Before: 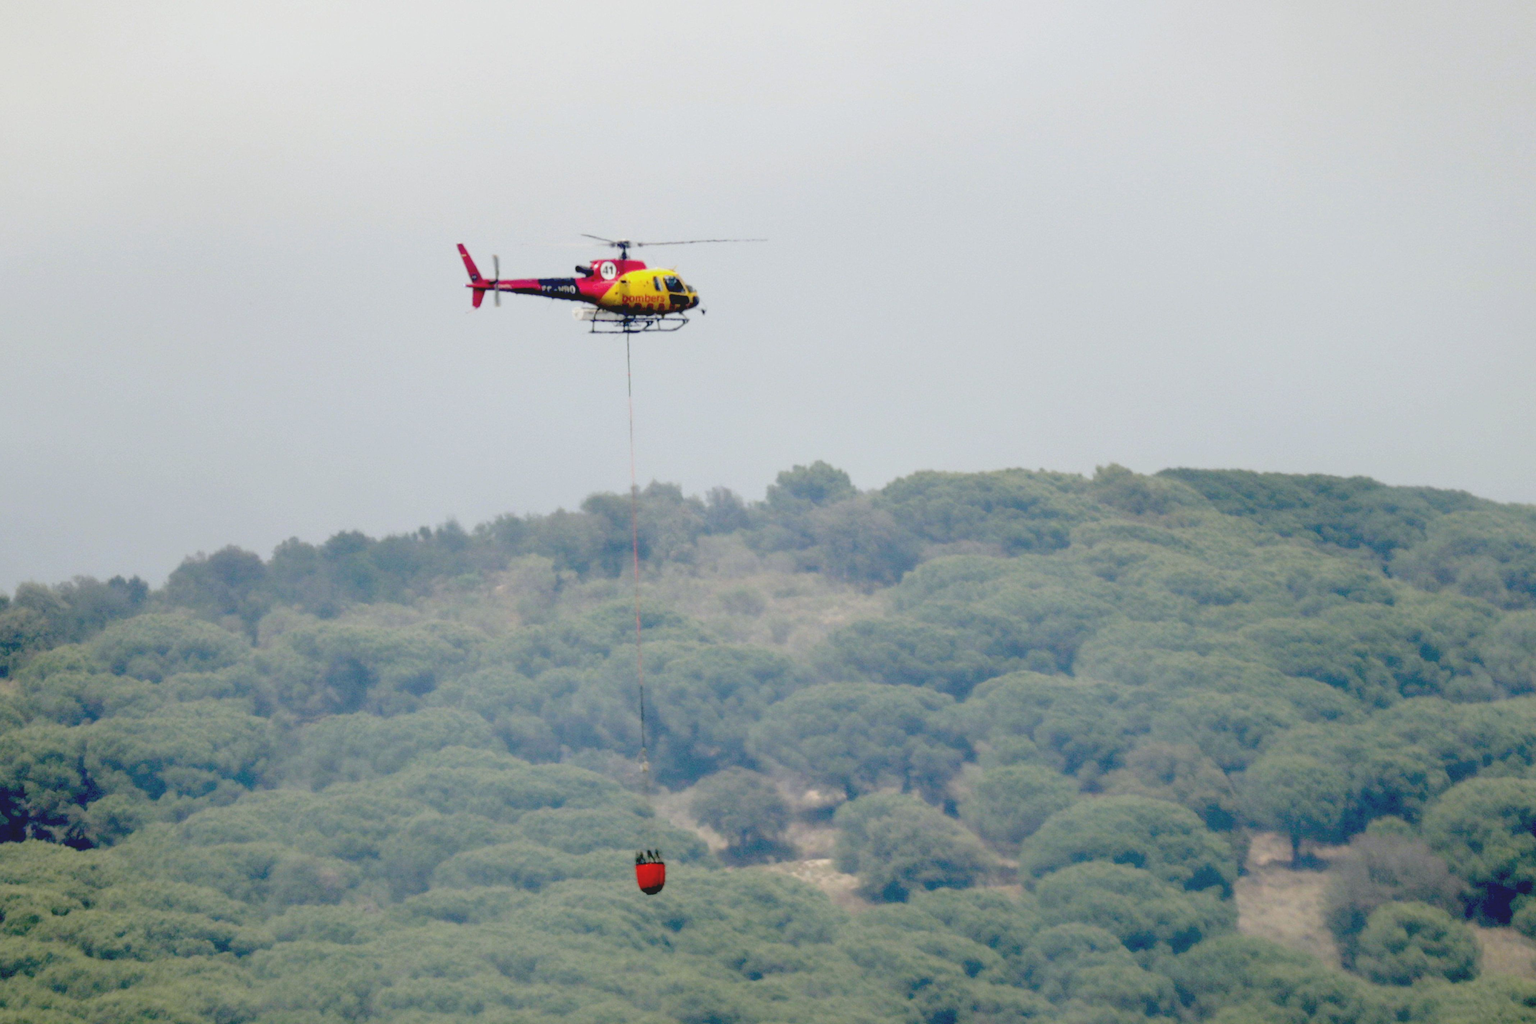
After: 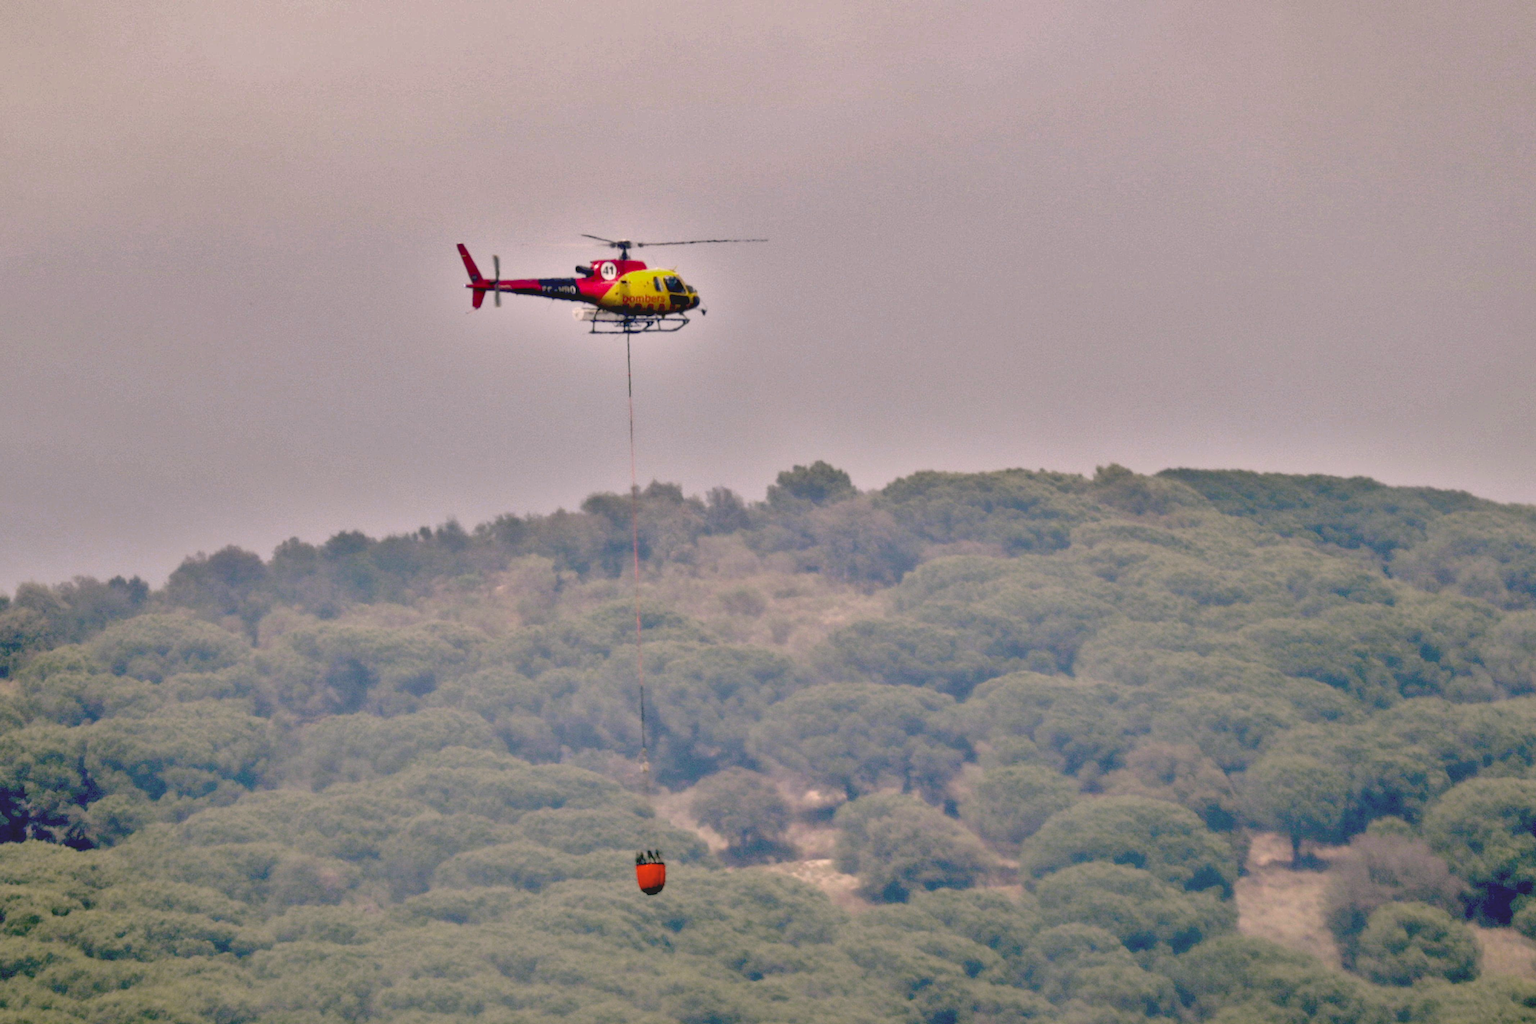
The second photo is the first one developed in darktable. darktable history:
shadows and highlights: white point adjustment 0.082, highlights -71.07, soften with gaussian
color zones: curves: ch0 [(0, 0.558) (0.143, 0.548) (0.286, 0.447) (0.429, 0.259) (0.571, 0.5) (0.714, 0.5) (0.857, 0.593) (1, 0.558)]; ch1 [(0, 0.543) (0.01, 0.544) (0.12, 0.492) (0.248, 0.458) (0.5, 0.534) (0.748, 0.5) (0.99, 0.469) (1, 0.543)]; ch2 [(0, 0.507) (0.143, 0.522) (0.286, 0.505) (0.429, 0.5) (0.571, 0.5) (0.714, 0.5) (0.857, 0.5) (1, 0.507)]
color correction: highlights a* 12.2, highlights b* 5.44
